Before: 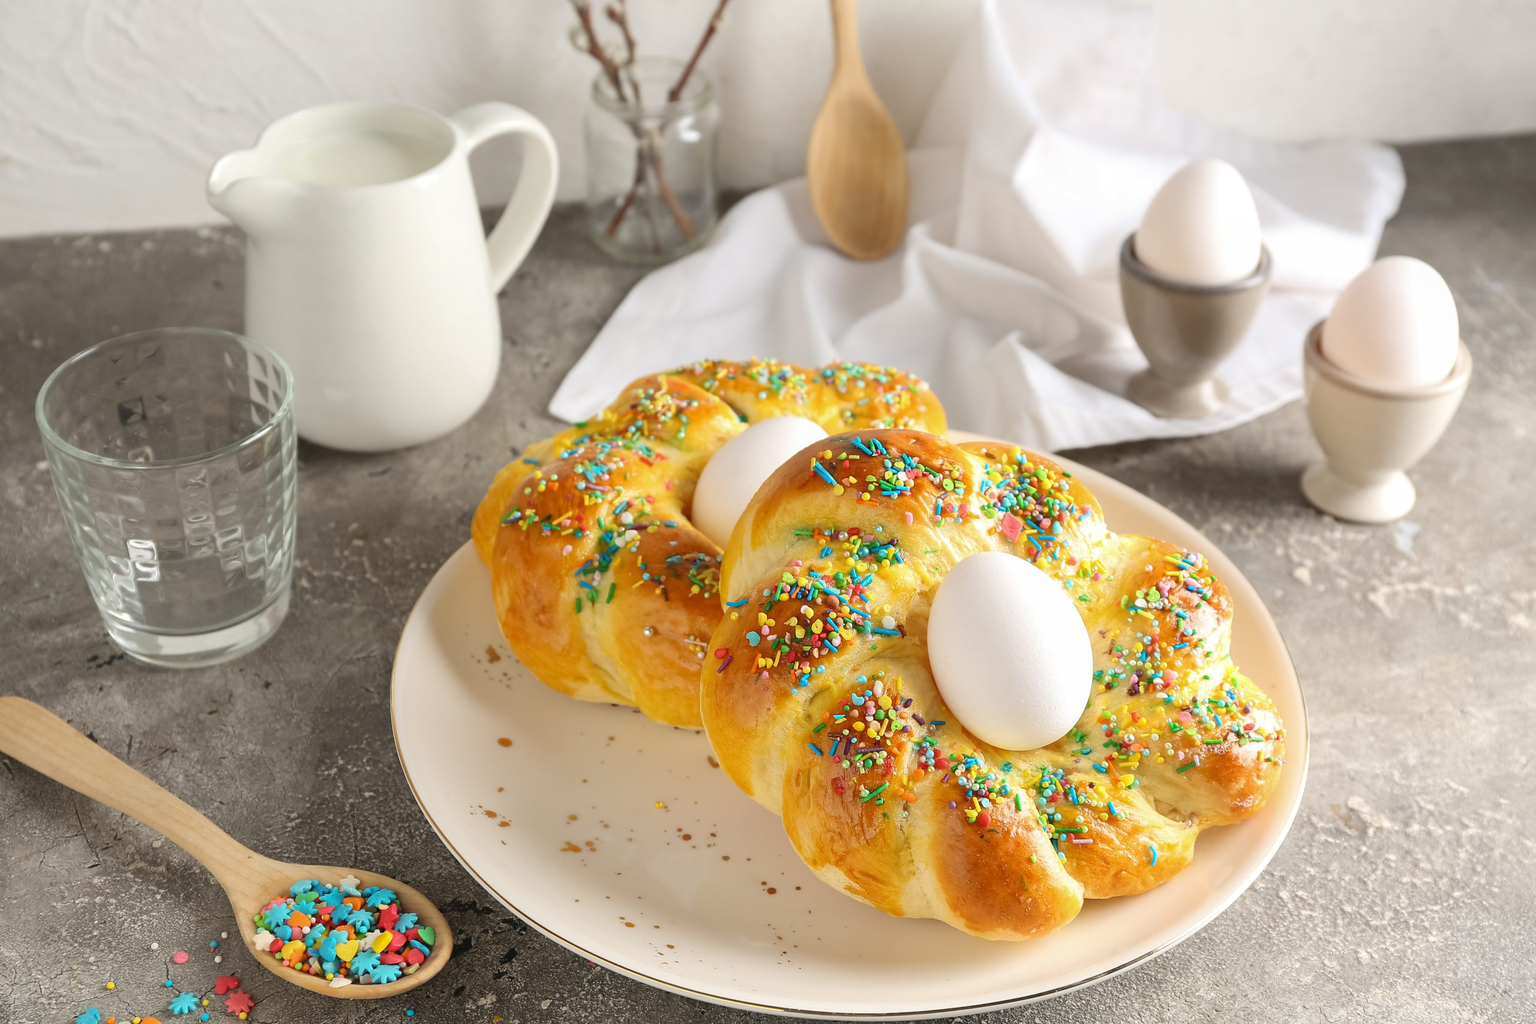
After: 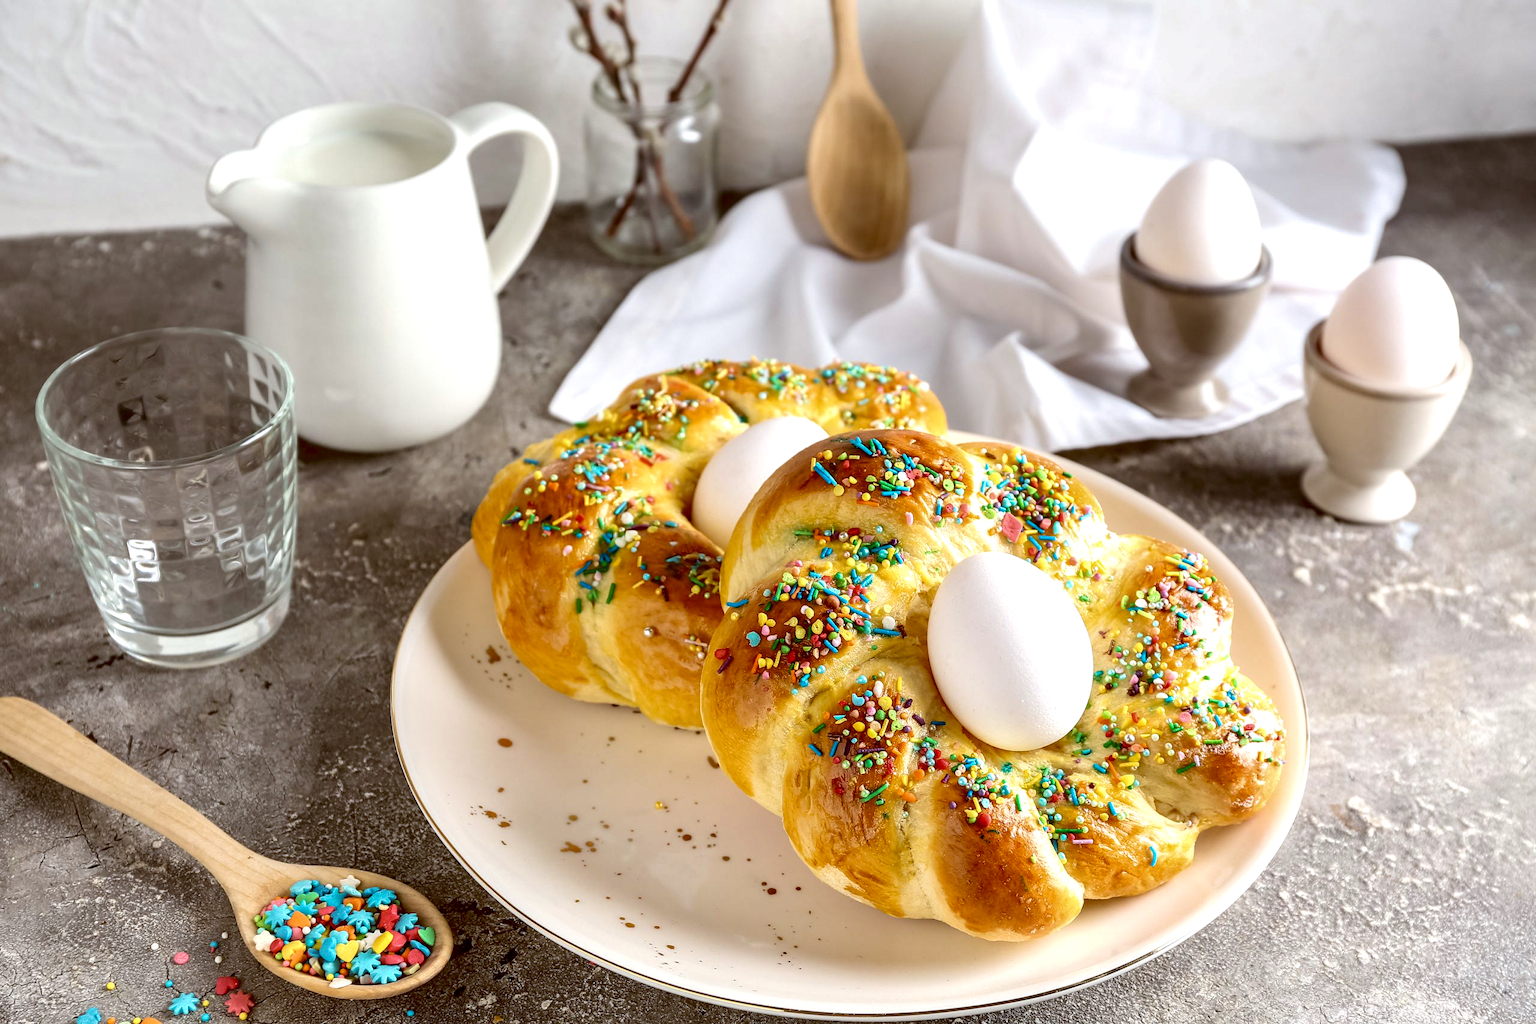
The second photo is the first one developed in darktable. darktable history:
local contrast: highlights 65%, shadows 54%, detail 169%, midtone range 0.514
color balance: lift [1, 1.015, 1.004, 0.985], gamma [1, 0.958, 0.971, 1.042], gain [1, 0.956, 0.977, 1.044]
velvia: on, module defaults
